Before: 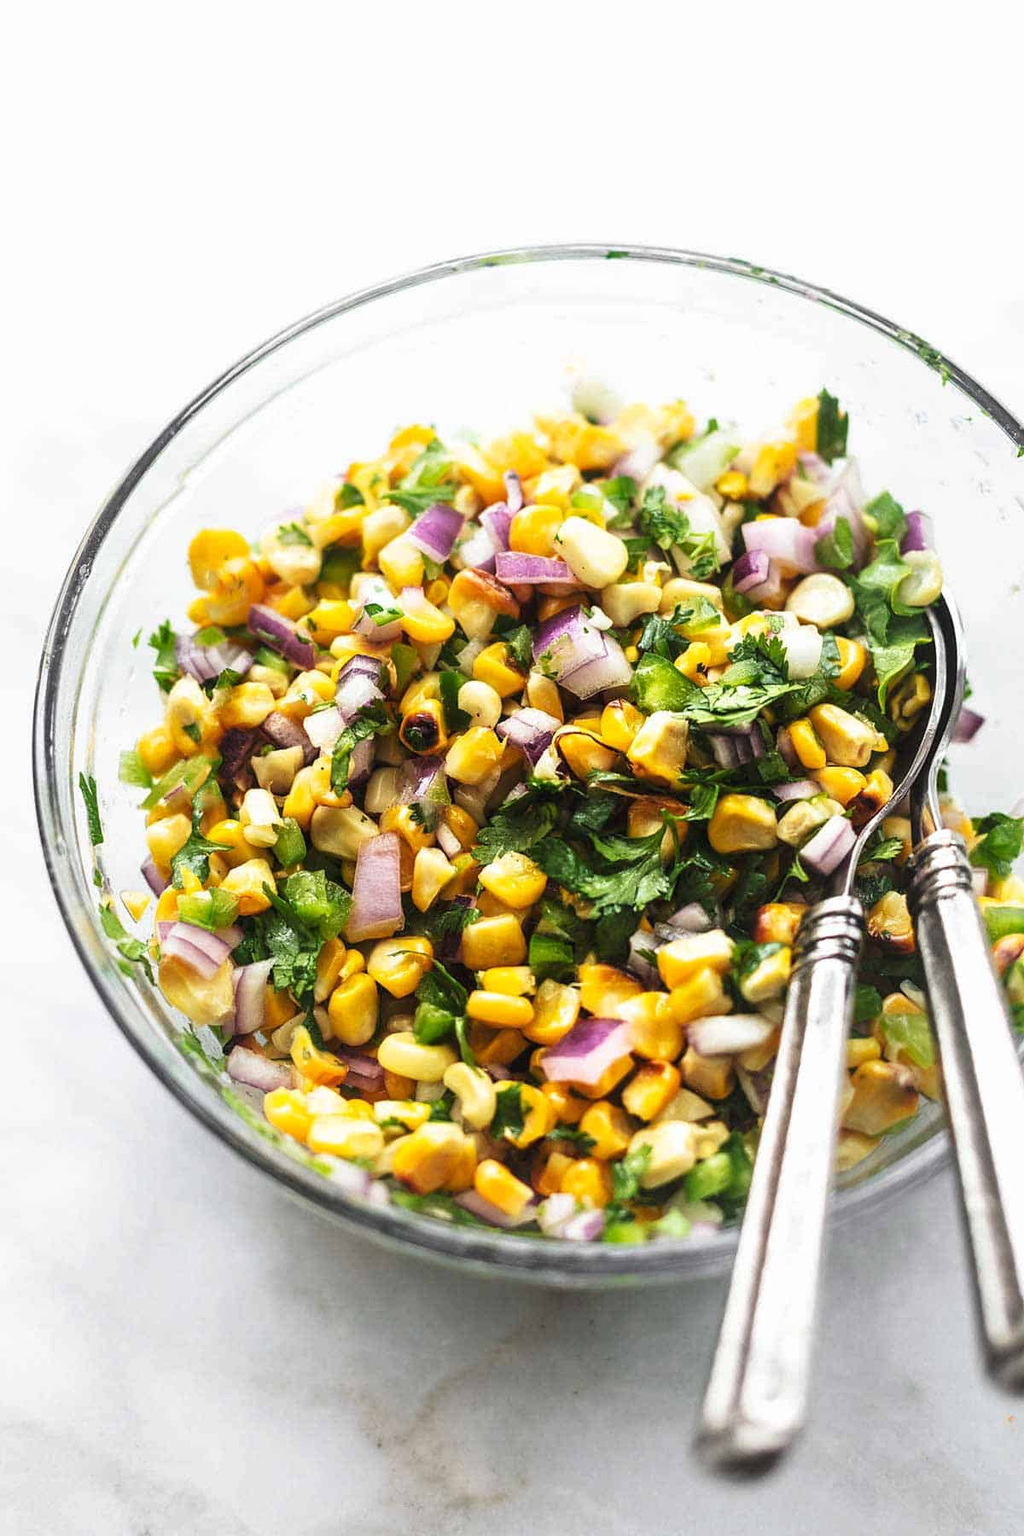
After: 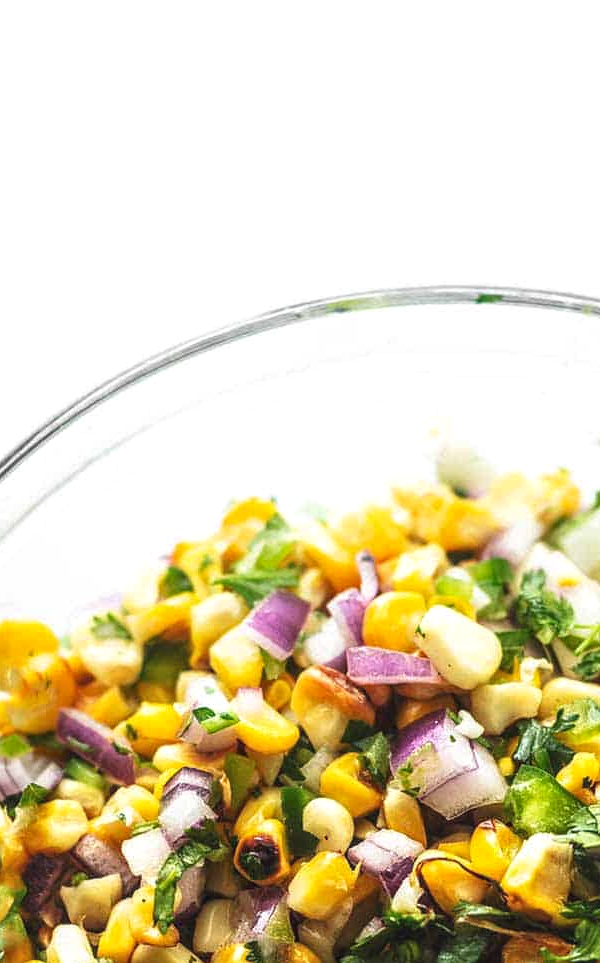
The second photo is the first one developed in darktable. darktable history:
local contrast: detail 115%
crop: left 19.556%, right 30.401%, bottom 46.458%
tone equalizer: on, module defaults
exposure: black level correction -0.001, exposure 0.08 EV, compensate highlight preservation false
